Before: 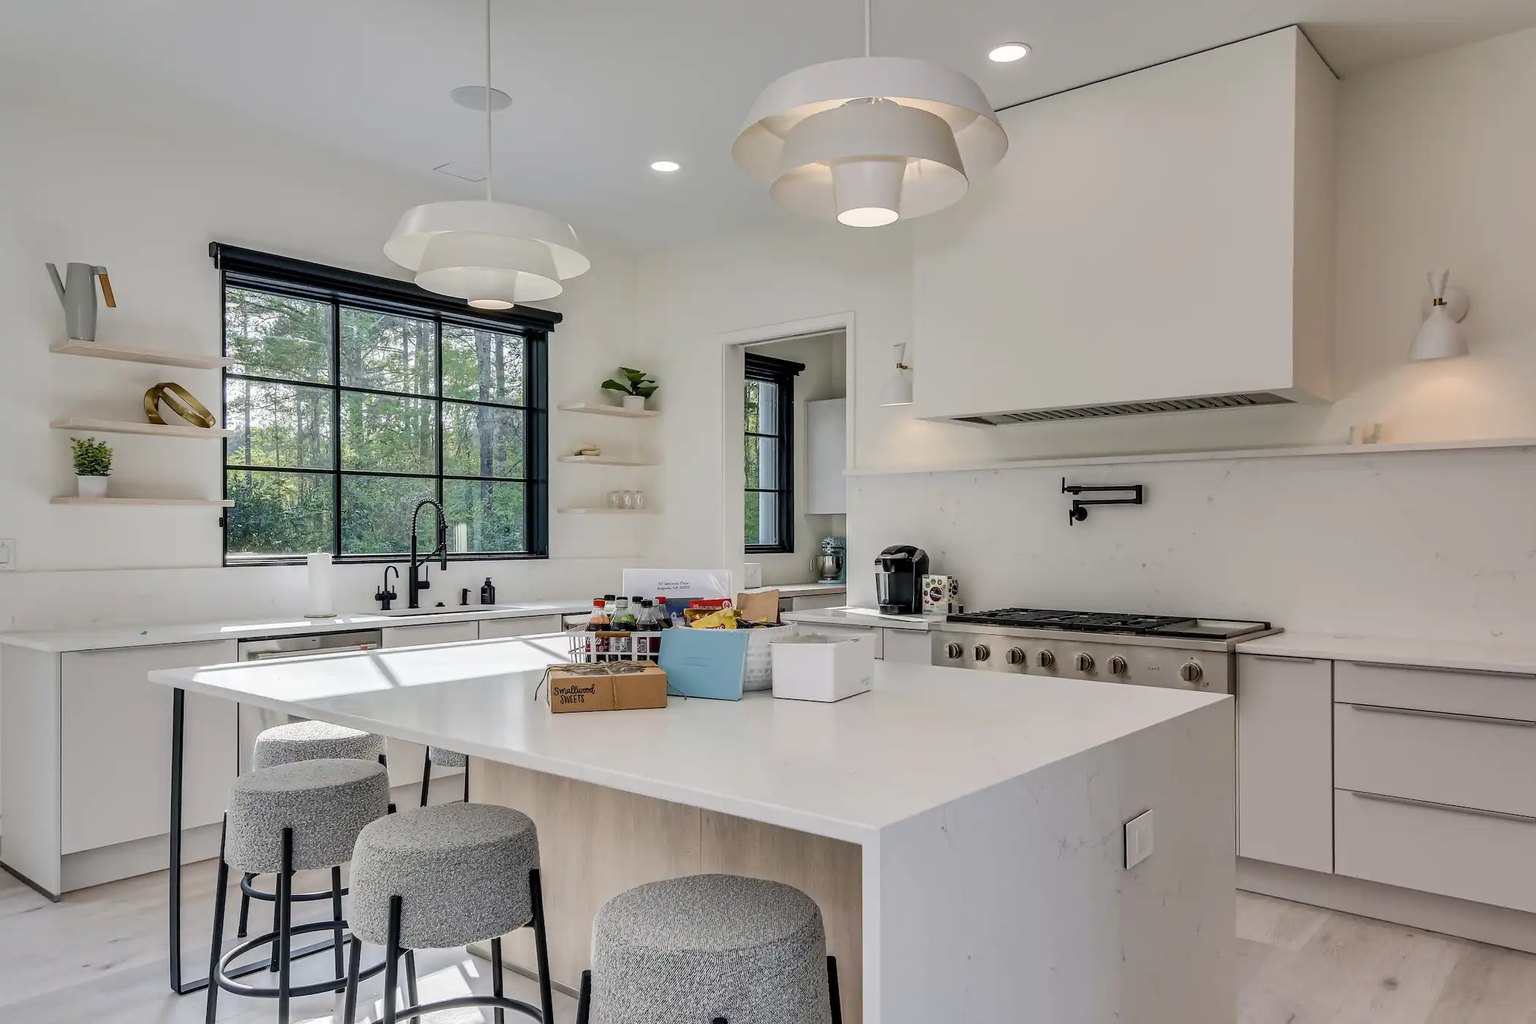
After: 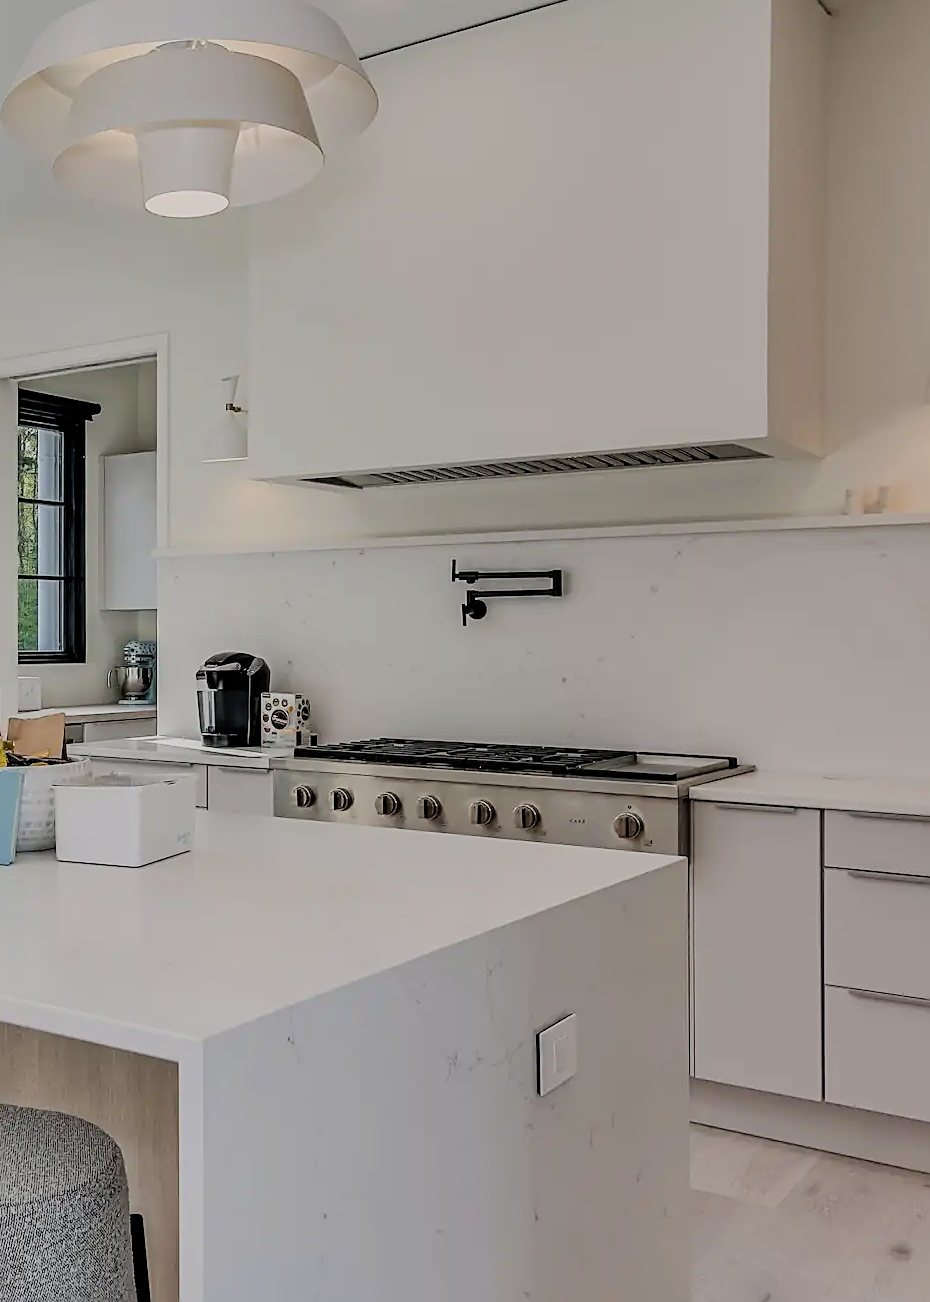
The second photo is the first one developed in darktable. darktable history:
crop: left 47.628%, top 6.643%, right 7.874%
filmic rgb: black relative exposure -7.65 EV, white relative exposure 4.56 EV, hardness 3.61
sharpen: on, module defaults
